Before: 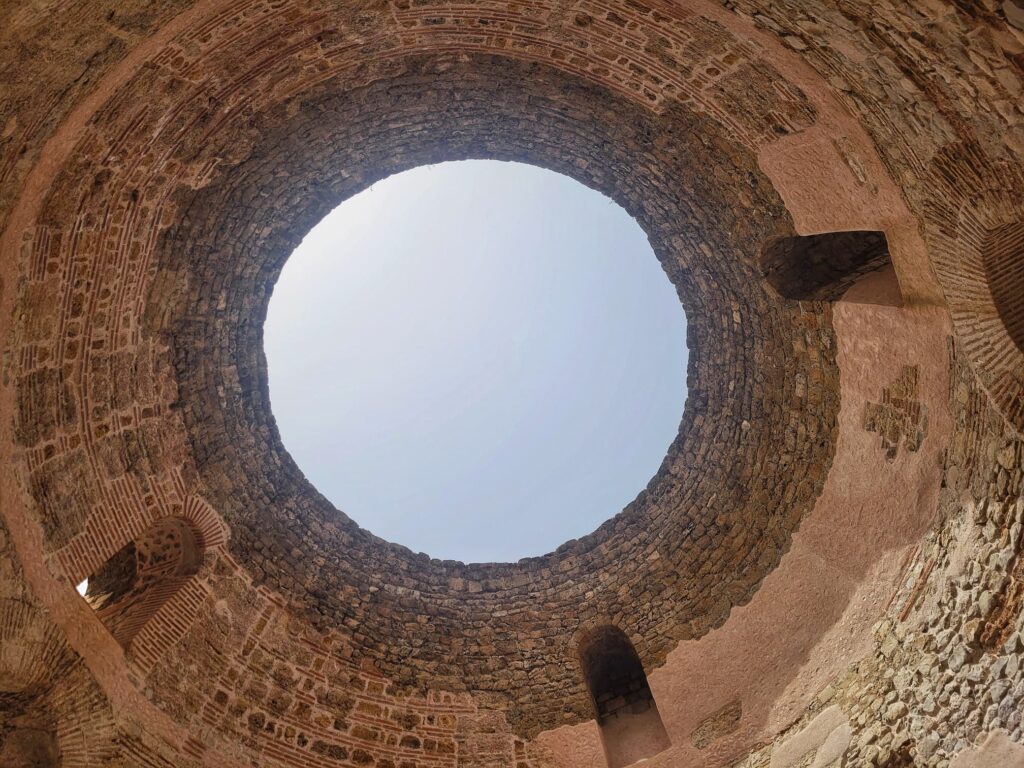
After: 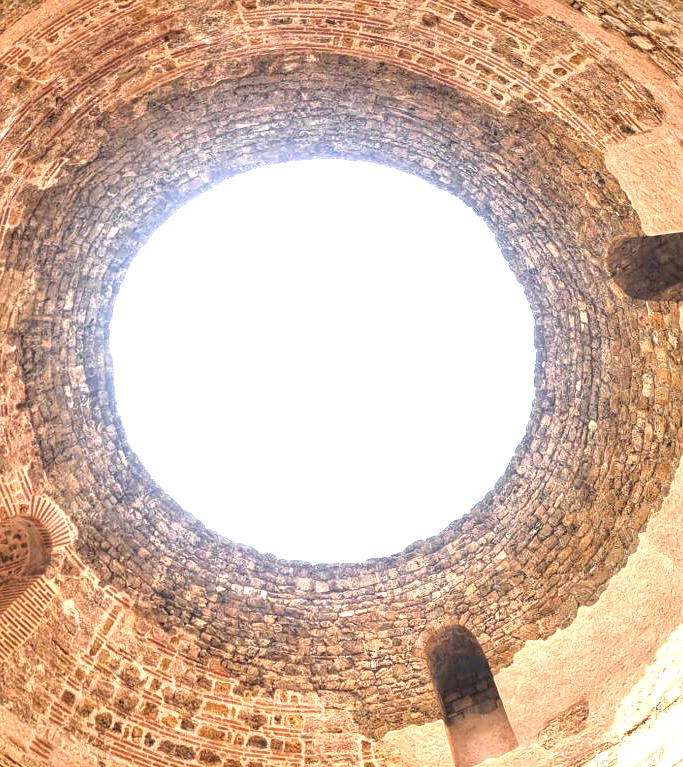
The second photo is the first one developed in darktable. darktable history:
crop and rotate: left 14.983%, right 18.239%
exposure: black level correction 0, exposure 2.105 EV, compensate exposure bias true, compensate highlight preservation false
local contrast: on, module defaults
